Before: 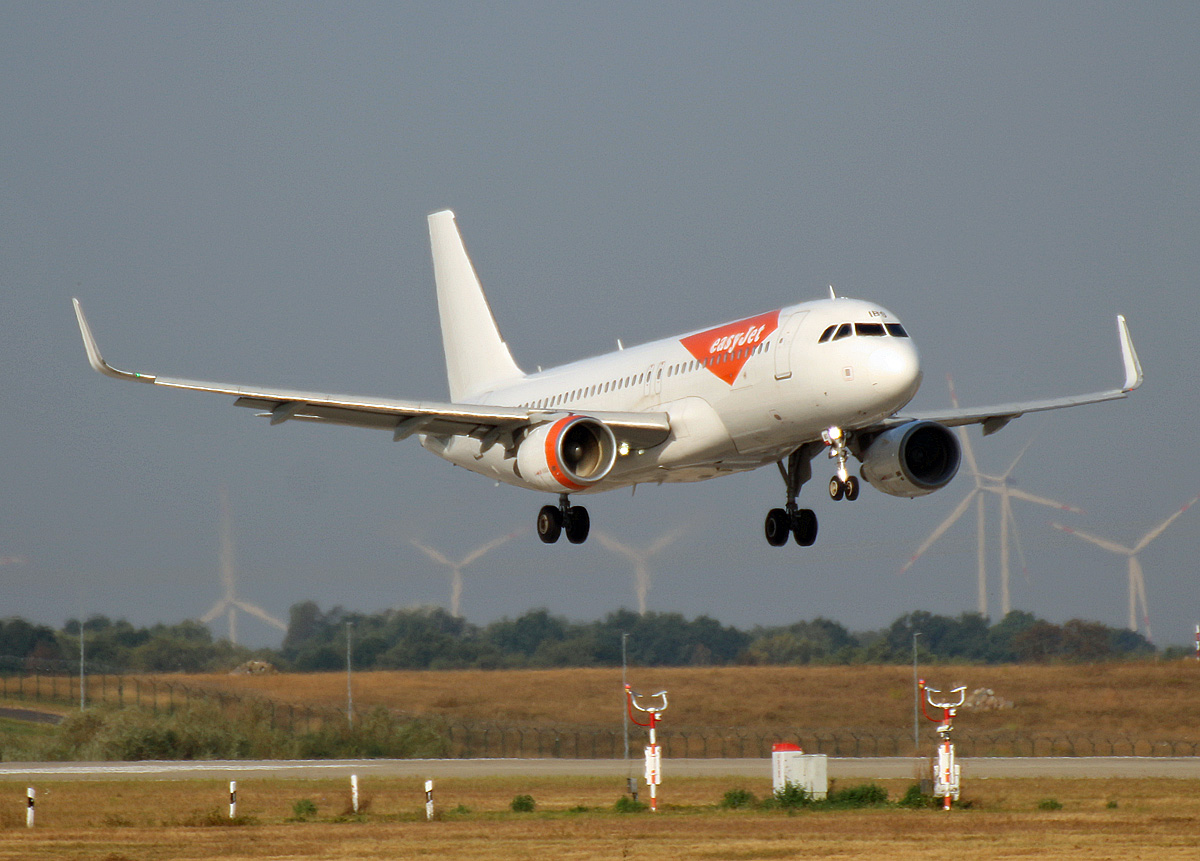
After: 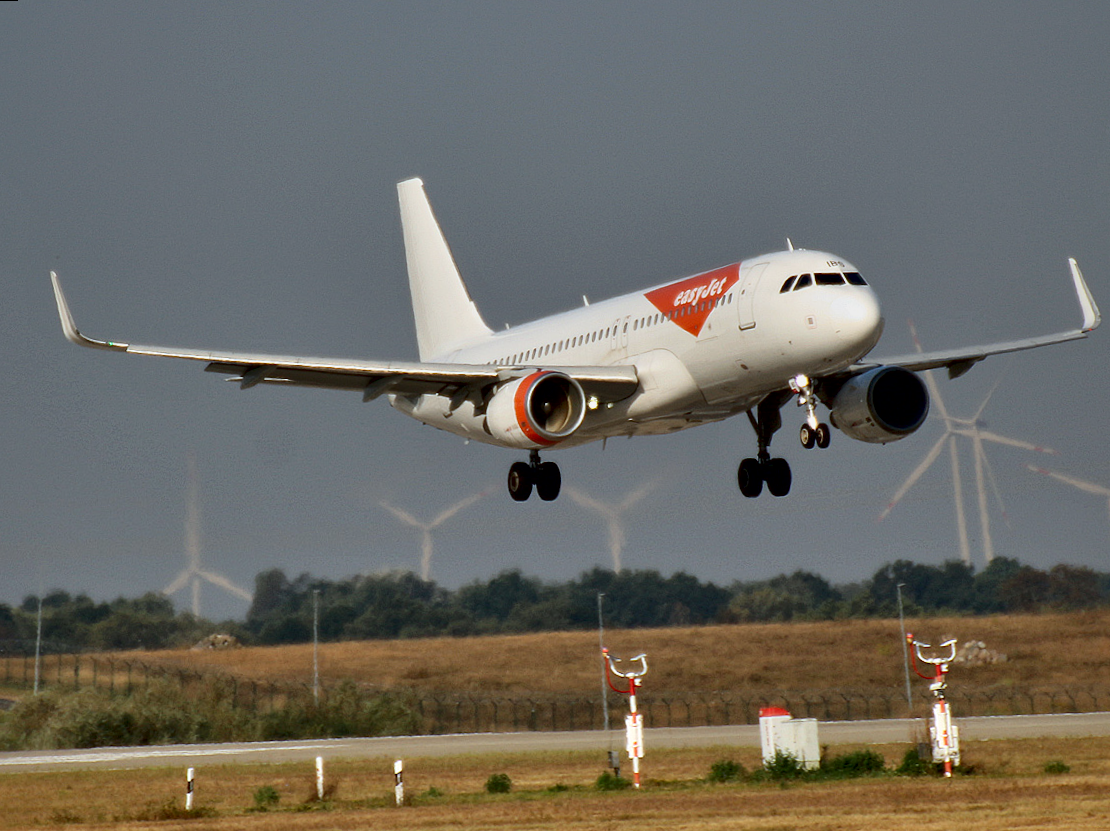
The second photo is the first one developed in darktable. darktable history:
rotate and perspective: rotation -1.68°, lens shift (vertical) -0.146, crop left 0.049, crop right 0.912, crop top 0.032, crop bottom 0.96
tone equalizer: on, module defaults
graduated density: rotation 5.63°, offset 76.9
contrast equalizer: octaves 7, y [[0.6 ×6], [0.55 ×6], [0 ×6], [0 ×6], [0 ×6]], mix 0.15
local contrast: mode bilateral grid, contrast 25, coarseness 60, detail 151%, midtone range 0.2
